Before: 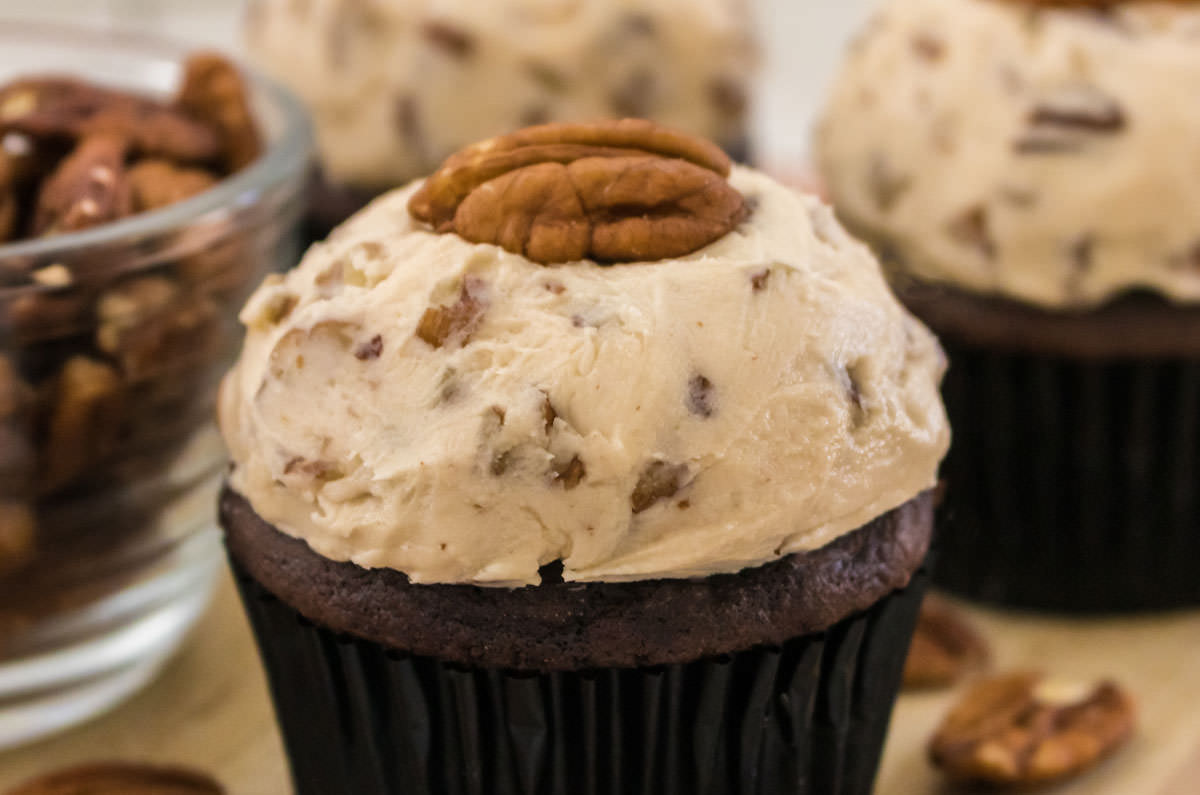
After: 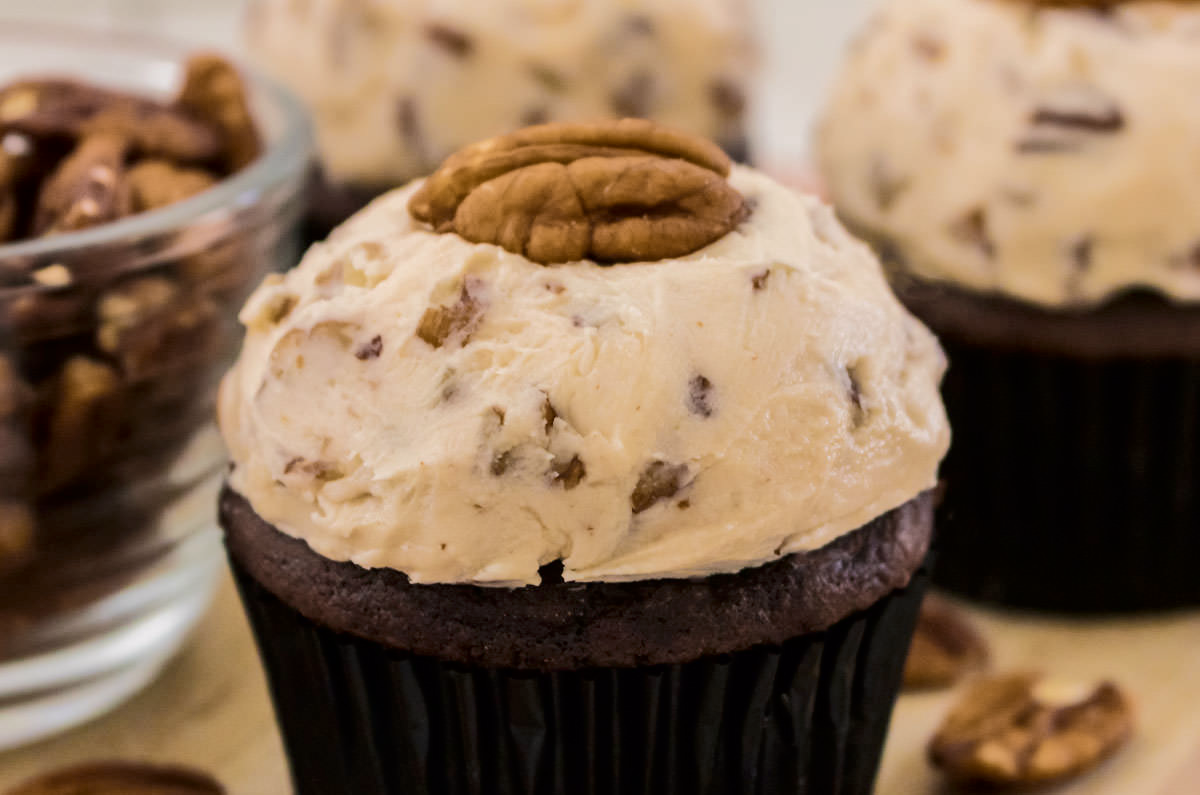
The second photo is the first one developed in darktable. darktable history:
tone curve: curves: ch0 [(0, 0) (0.052, 0.018) (0.236, 0.207) (0.41, 0.417) (0.485, 0.518) (0.54, 0.584) (0.625, 0.666) (0.845, 0.828) (0.994, 0.964)]; ch1 [(0, 0) (0.136, 0.146) (0.317, 0.34) (0.382, 0.408) (0.434, 0.441) (0.472, 0.479) (0.498, 0.501) (0.557, 0.558) (0.616, 0.59) (0.739, 0.7) (1, 1)]; ch2 [(0, 0) (0.352, 0.403) (0.447, 0.466) (0.482, 0.482) (0.528, 0.526) (0.586, 0.577) (0.618, 0.621) (0.785, 0.747) (1, 1)], color space Lab, independent channels, preserve colors none
